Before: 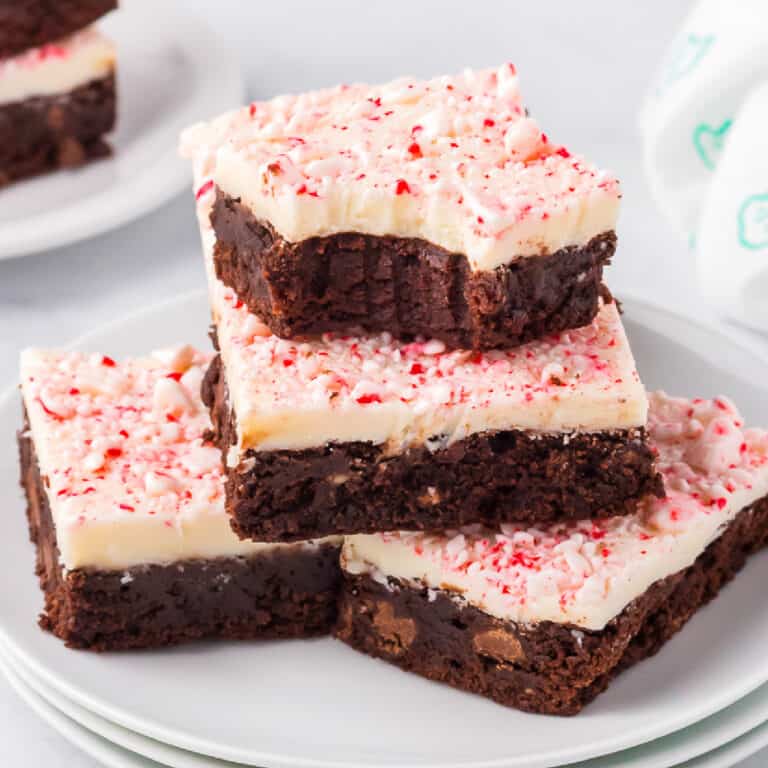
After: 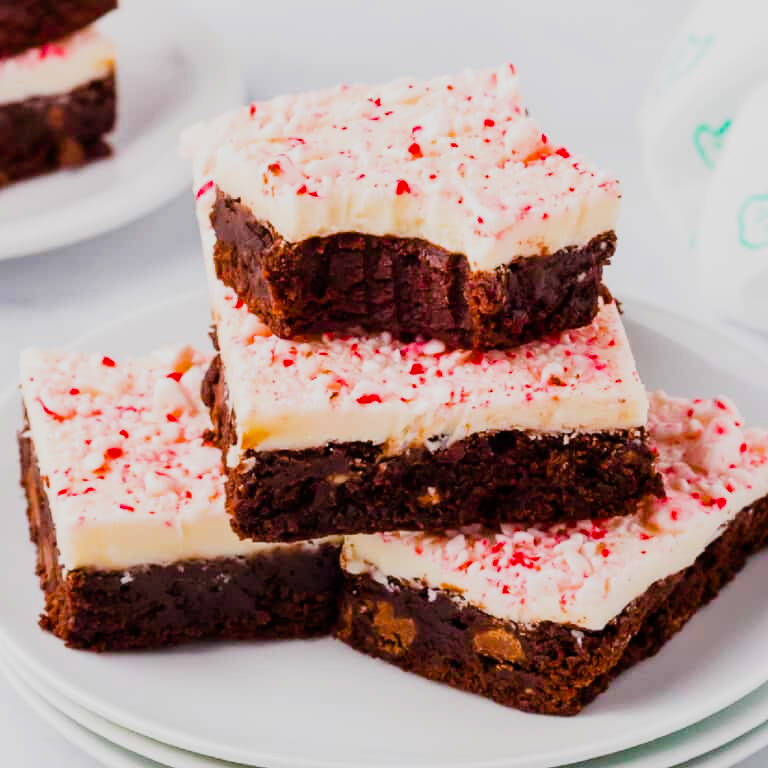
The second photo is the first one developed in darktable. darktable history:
color balance rgb: perceptual saturation grading › global saturation 25%, global vibrance 20%
sigmoid: on, module defaults
